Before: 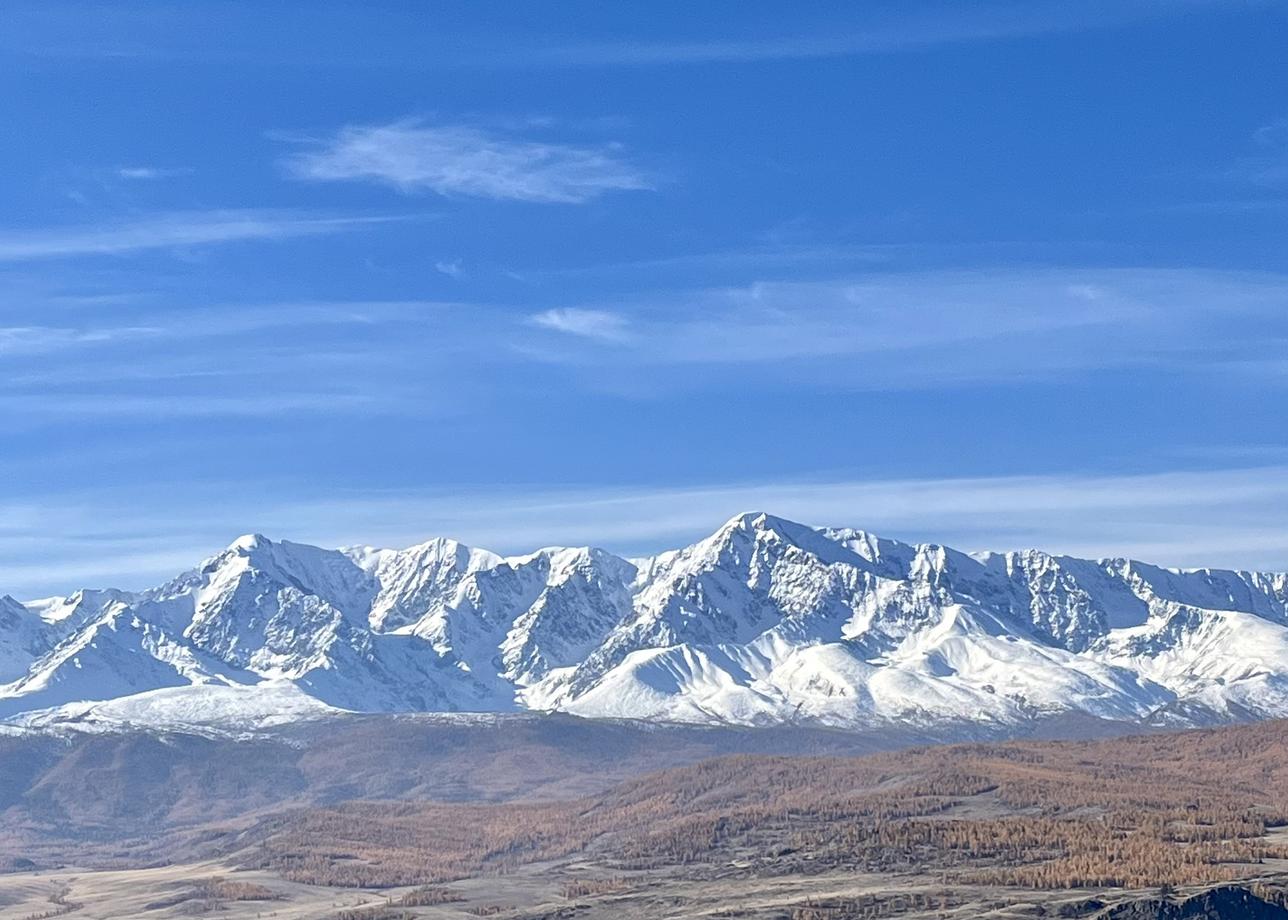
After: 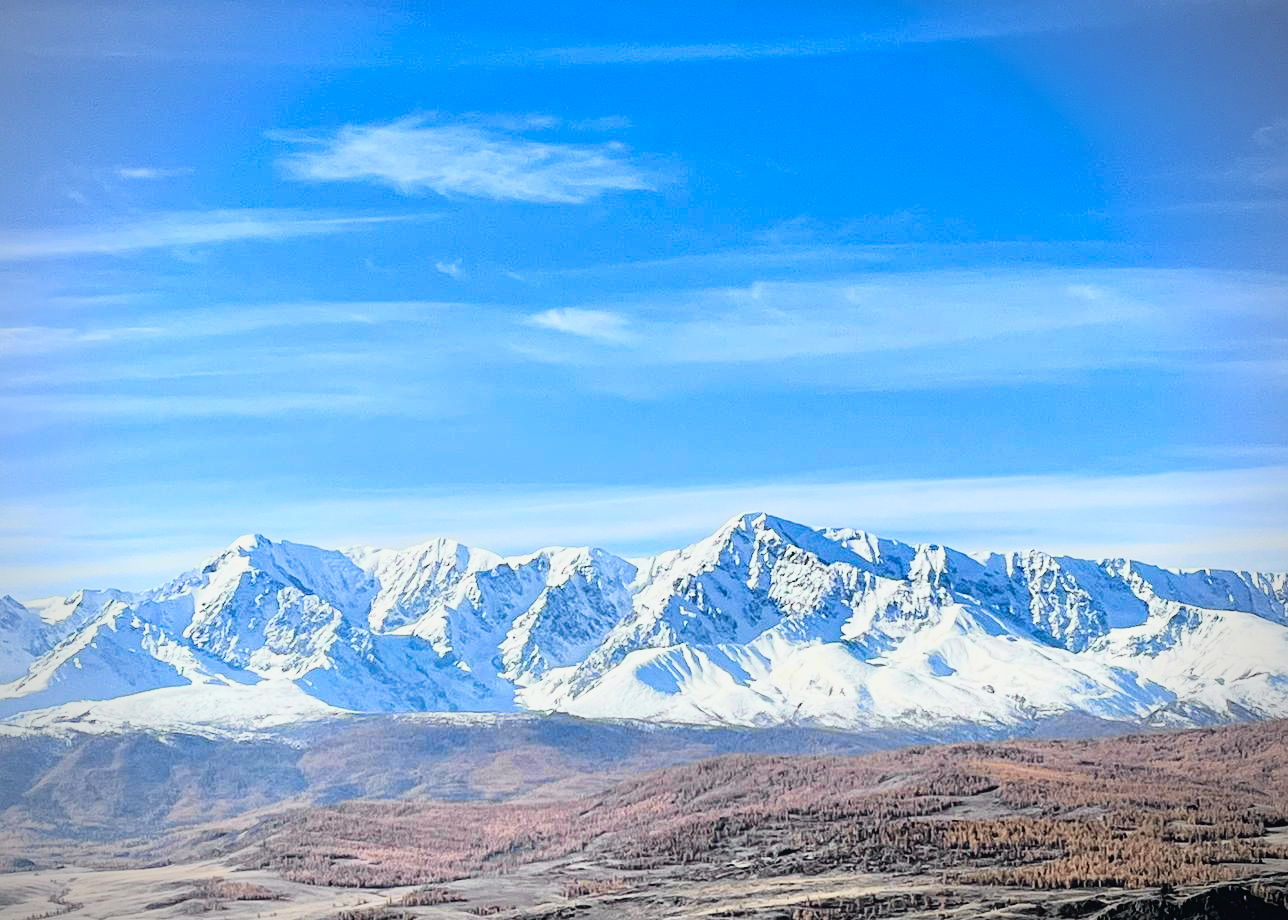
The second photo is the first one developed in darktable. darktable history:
tone curve: curves: ch0 [(0.003, 0.032) (0.037, 0.037) (0.149, 0.117) (0.297, 0.318) (0.41, 0.48) (0.541, 0.649) (0.722, 0.857) (0.875, 0.946) (1, 0.98)]; ch1 [(0, 0) (0.305, 0.325) (0.453, 0.437) (0.482, 0.474) (0.501, 0.498) (0.506, 0.503) (0.559, 0.576) (0.6, 0.635) (0.656, 0.707) (1, 1)]; ch2 [(0, 0) (0.323, 0.277) (0.408, 0.399) (0.45, 0.48) (0.499, 0.502) (0.515, 0.532) (0.573, 0.602) (0.653, 0.675) (0.75, 0.756) (1, 1)], color space Lab, independent channels, preserve colors none
vignetting: width/height ratio 1.094
tone equalizer: -8 EV -0.001 EV, -7 EV 0.001 EV, -6 EV -0.002 EV, -5 EV -0.003 EV, -4 EV -0.062 EV, -3 EV -0.222 EV, -2 EV -0.267 EV, -1 EV 0.105 EV, +0 EV 0.303 EV
haze removal: compatibility mode true, adaptive false
exposure: compensate highlight preservation false
filmic rgb: black relative exposure -5 EV, hardness 2.88, contrast 1.2, highlights saturation mix -30%
